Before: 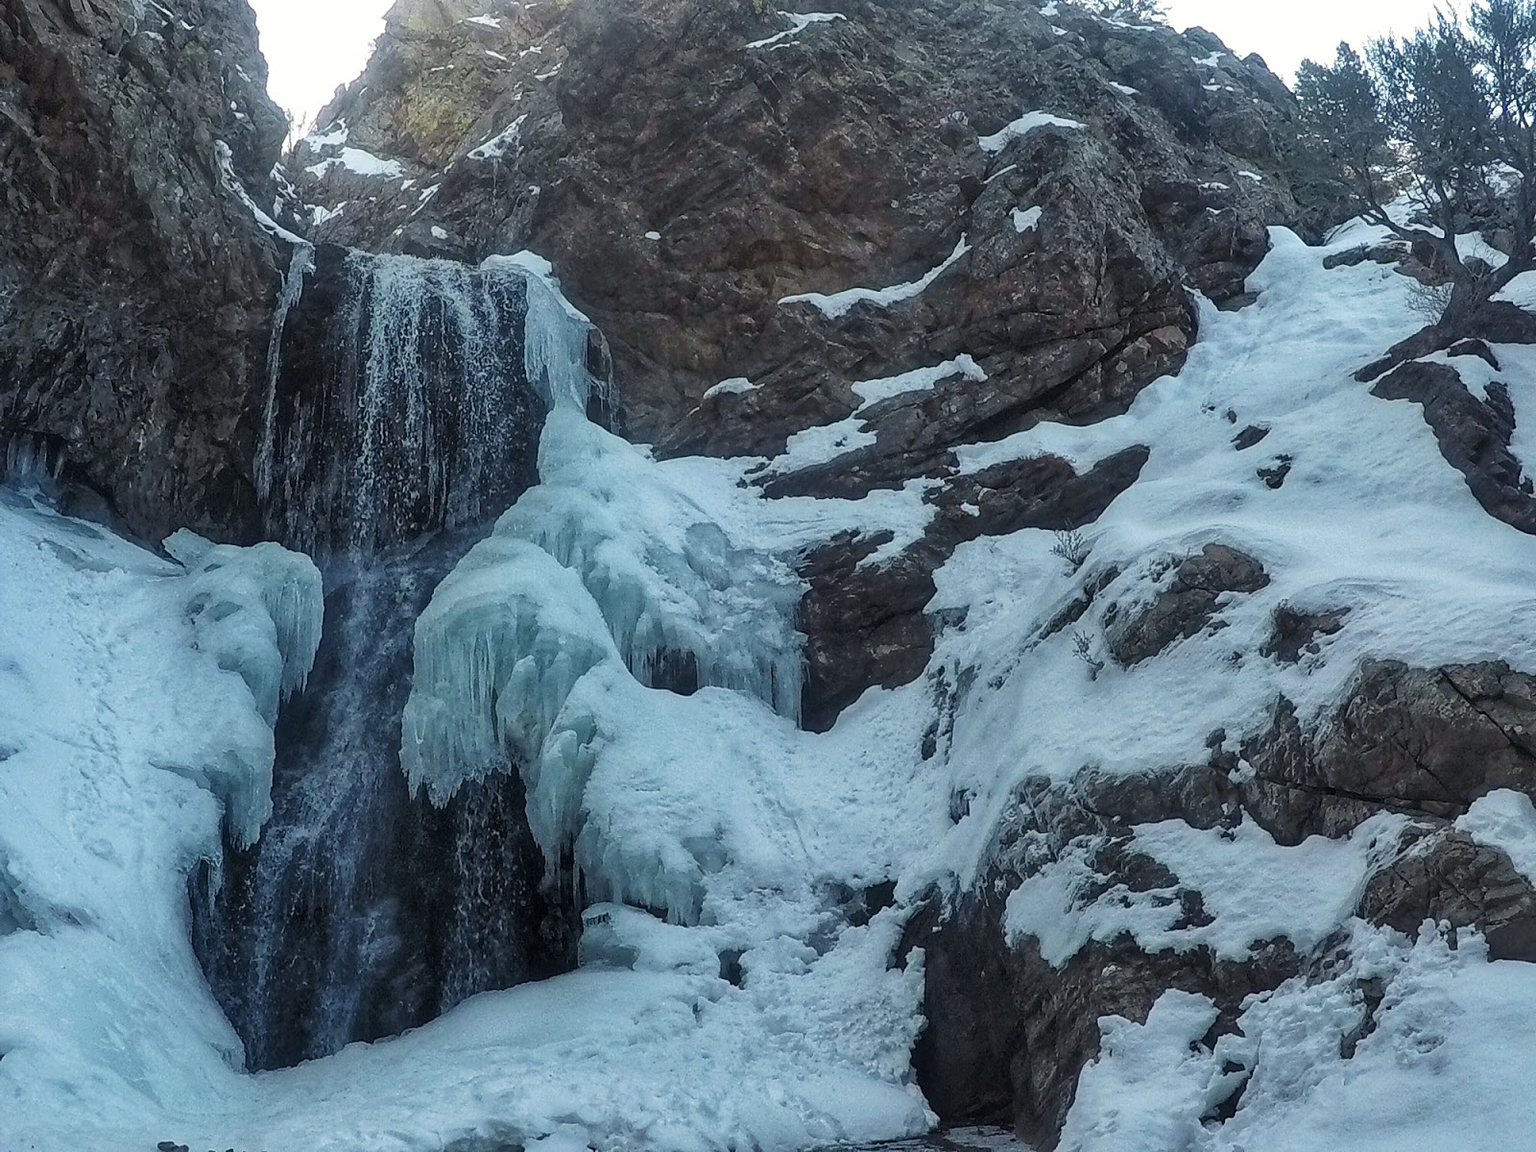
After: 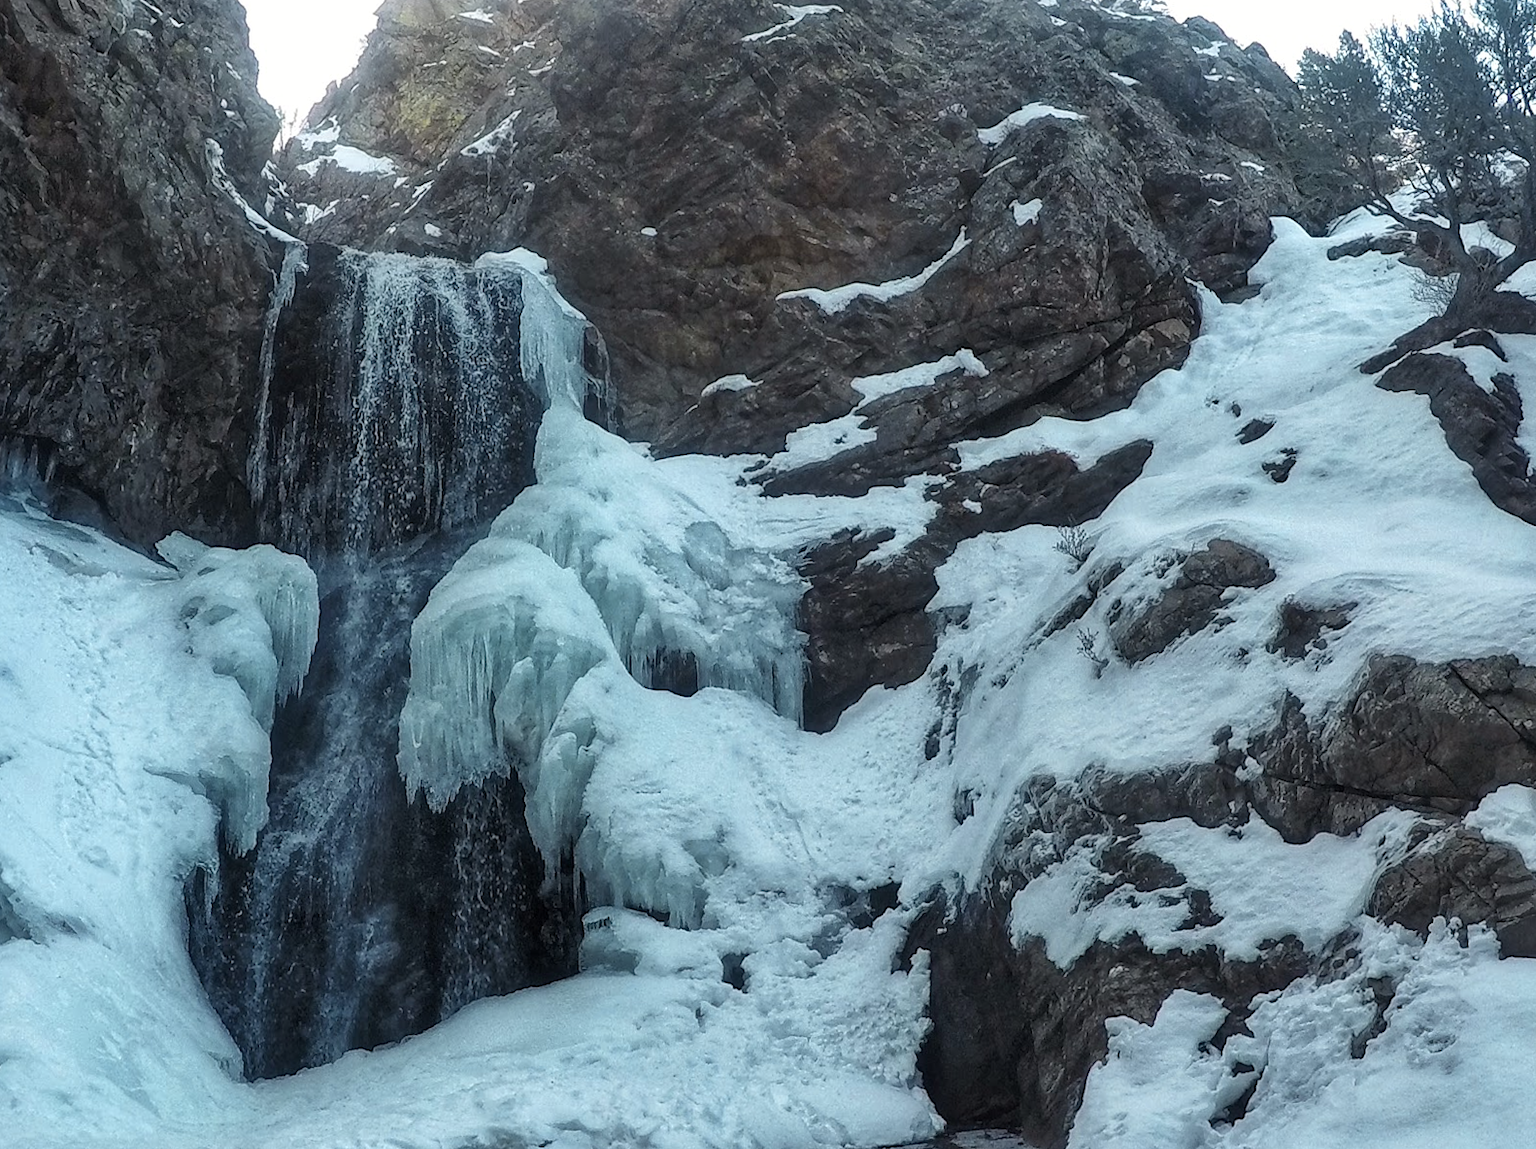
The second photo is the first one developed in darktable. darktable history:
rotate and perspective: rotation -0.45°, automatic cropping original format, crop left 0.008, crop right 0.992, crop top 0.012, crop bottom 0.988
color zones: curves: ch0 [(0.018, 0.548) (0.197, 0.654) (0.425, 0.447) (0.605, 0.658) (0.732, 0.579)]; ch1 [(0.105, 0.531) (0.224, 0.531) (0.386, 0.39) (0.618, 0.456) (0.732, 0.456) (0.956, 0.421)]; ch2 [(0.039, 0.583) (0.215, 0.465) (0.399, 0.544) (0.465, 0.548) (0.614, 0.447) (0.724, 0.43) (0.882, 0.623) (0.956, 0.632)]
